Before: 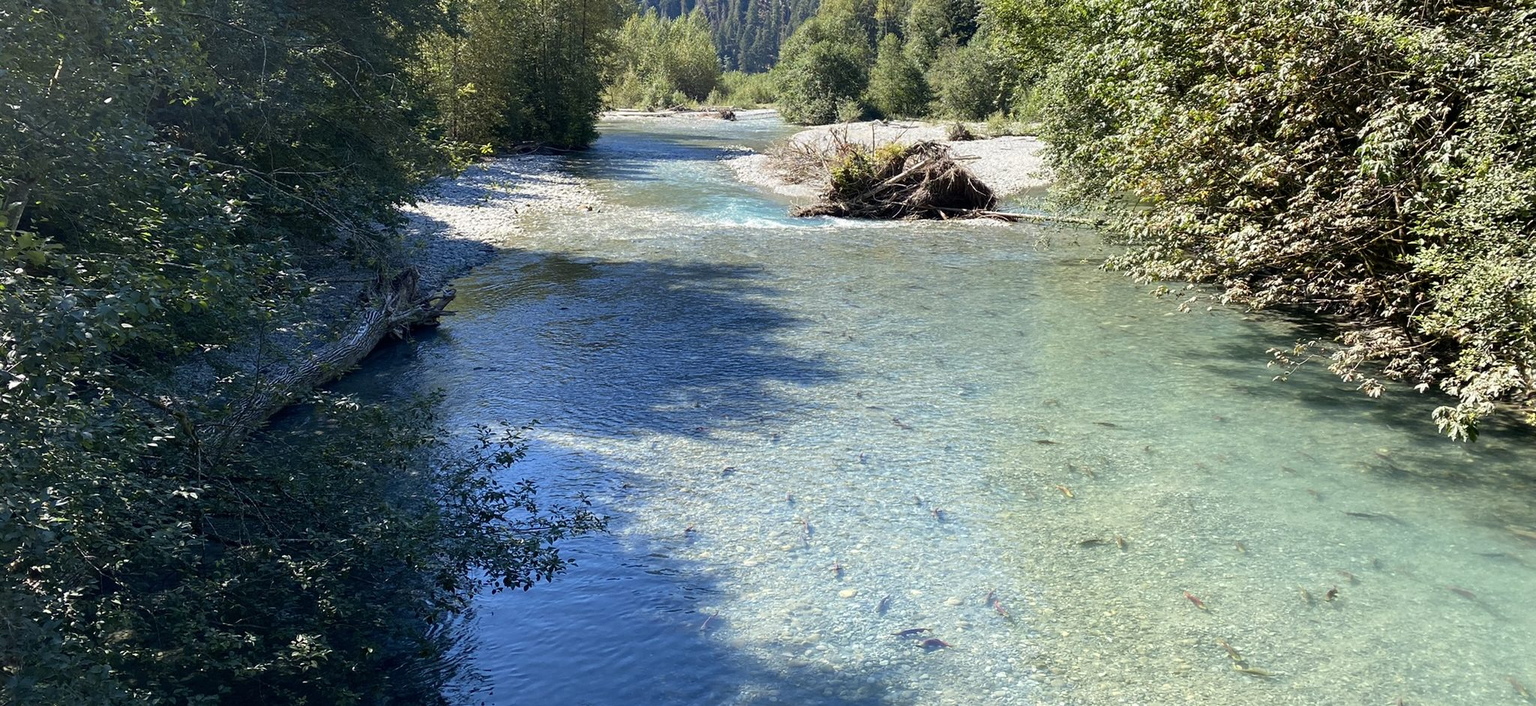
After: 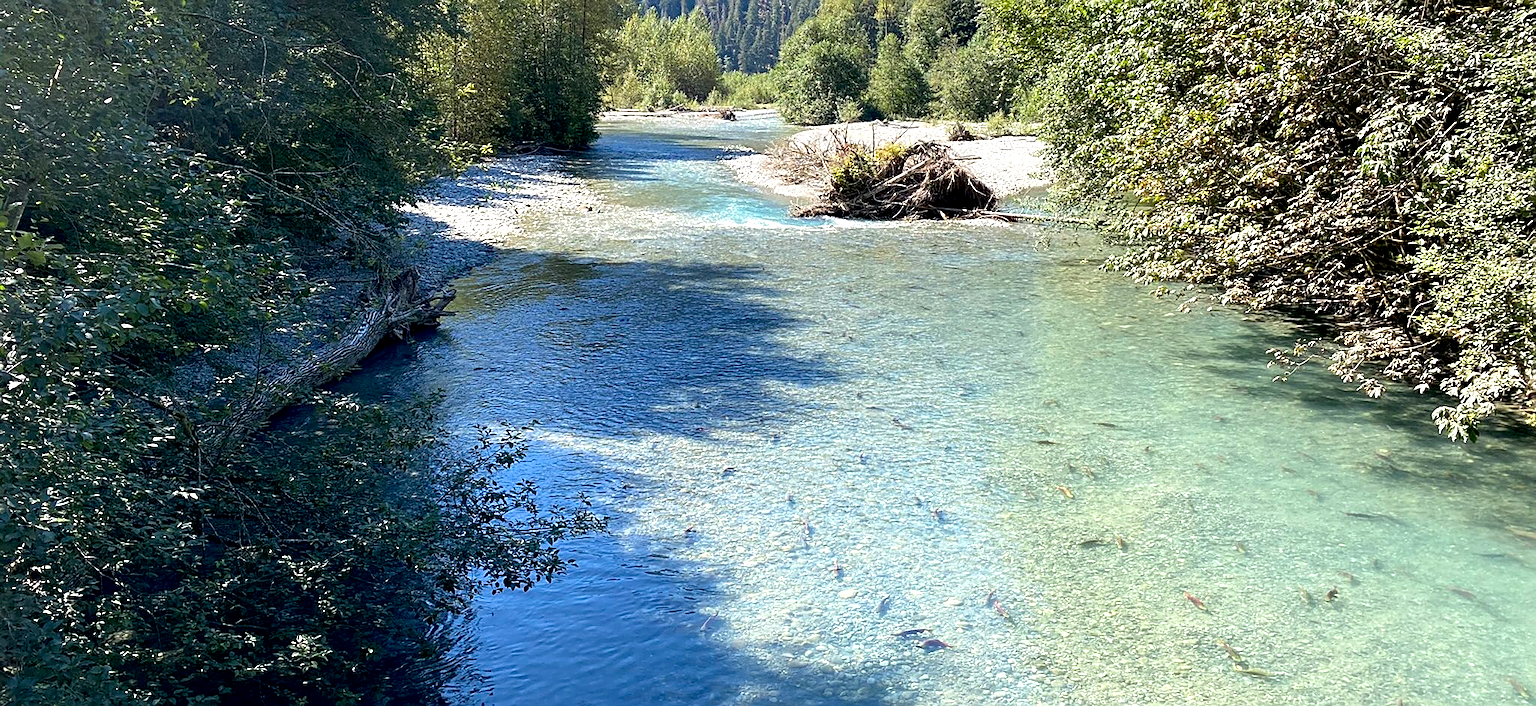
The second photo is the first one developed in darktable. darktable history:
sharpen: on, module defaults
exposure: black level correction 0.005, exposure 0.417 EV, compensate highlight preservation false
